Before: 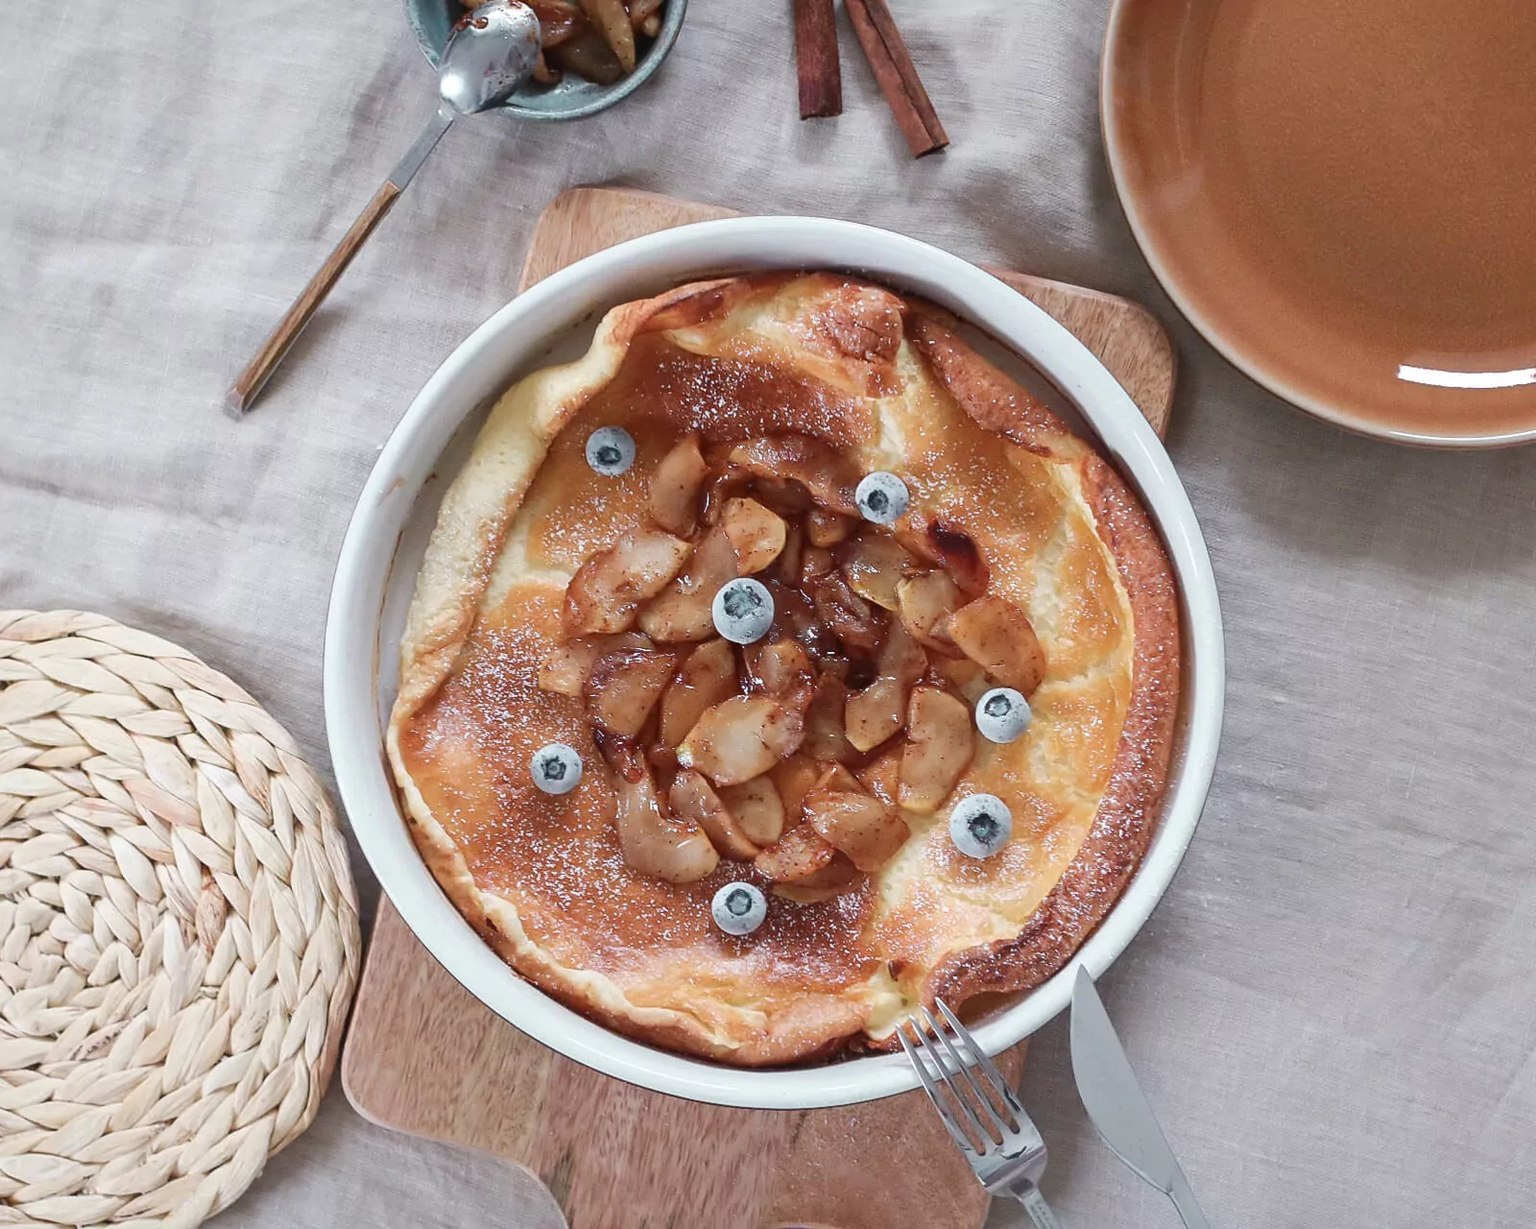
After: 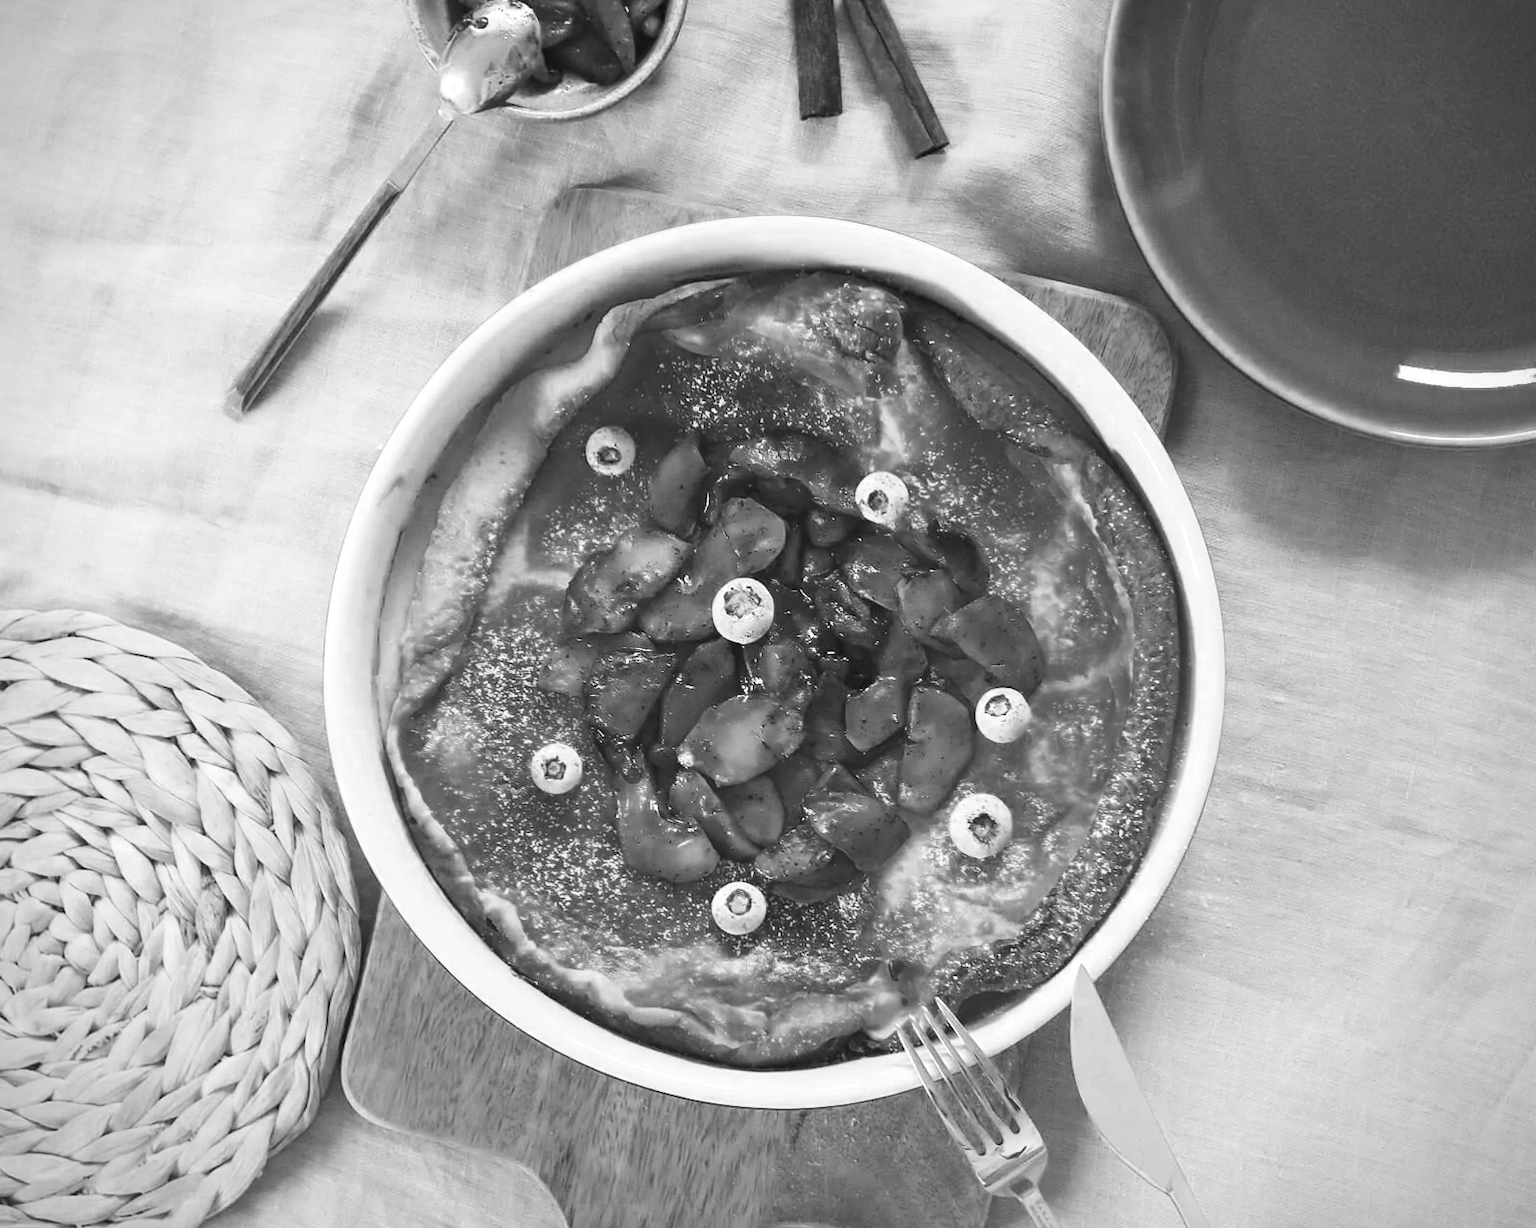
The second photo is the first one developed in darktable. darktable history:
base curve: curves: ch0 [(0, 0) (0.204, 0.334) (0.55, 0.733) (1, 1)], preserve colors none
color zones: curves: ch0 [(0.287, 0.048) (0.493, 0.484) (0.737, 0.816)]; ch1 [(0, 0) (0.143, 0) (0.286, 0) (0.429, 0) (0.571, 0) (0.714, 0) (0.857, 0)]
vignetting: fall-off start 91.19%
